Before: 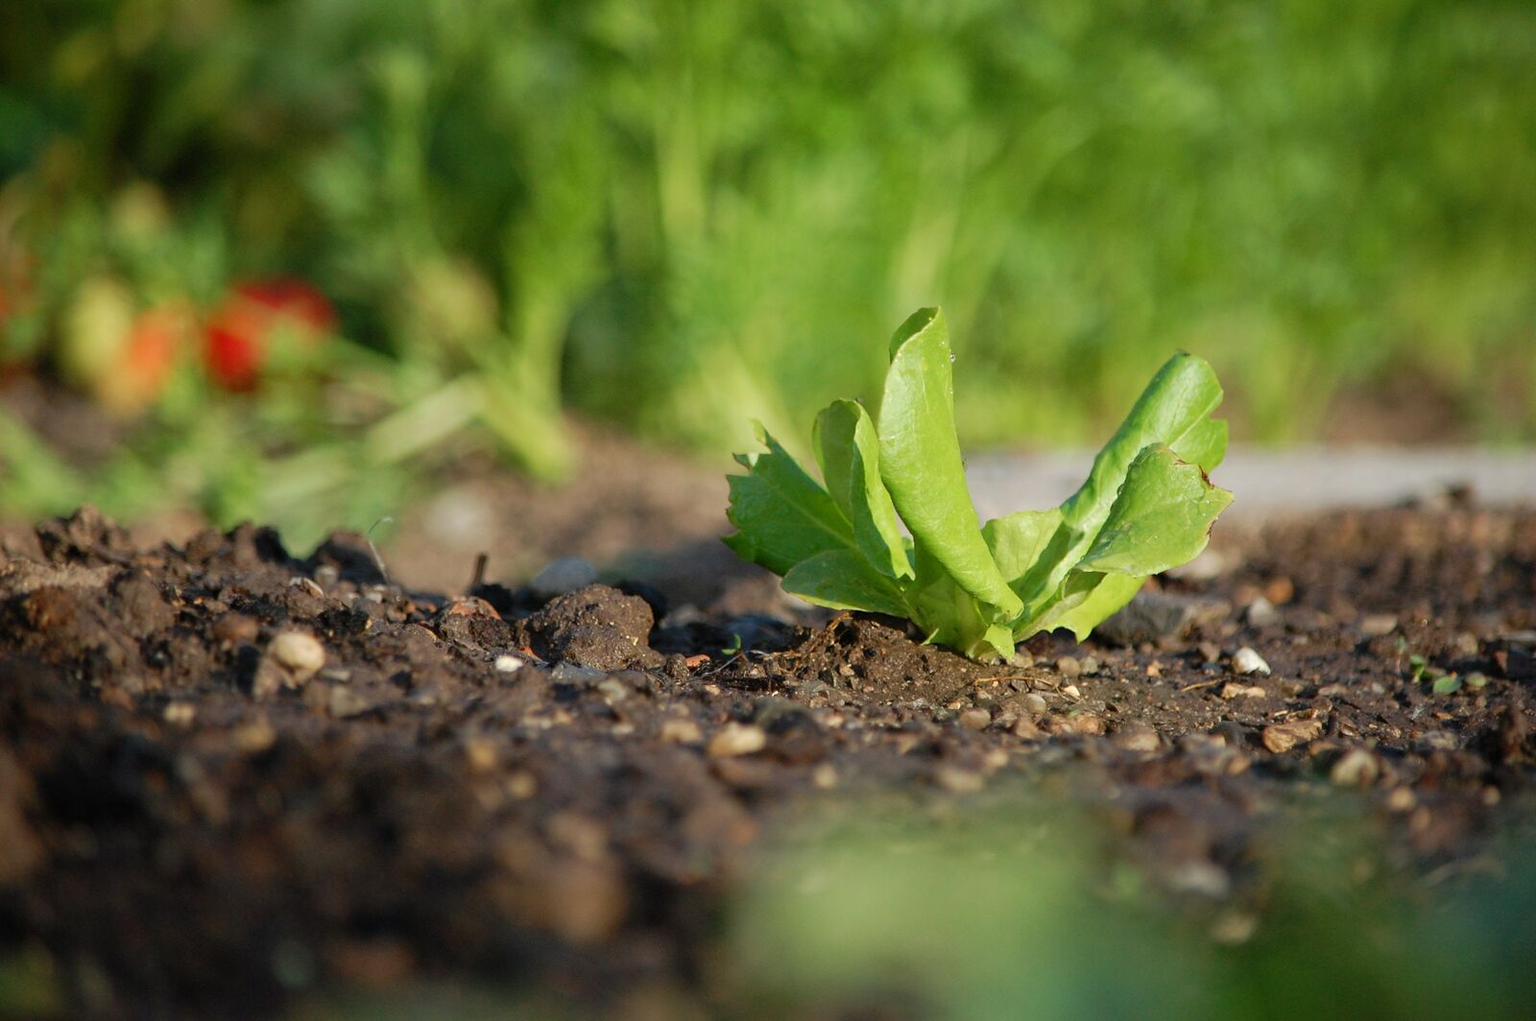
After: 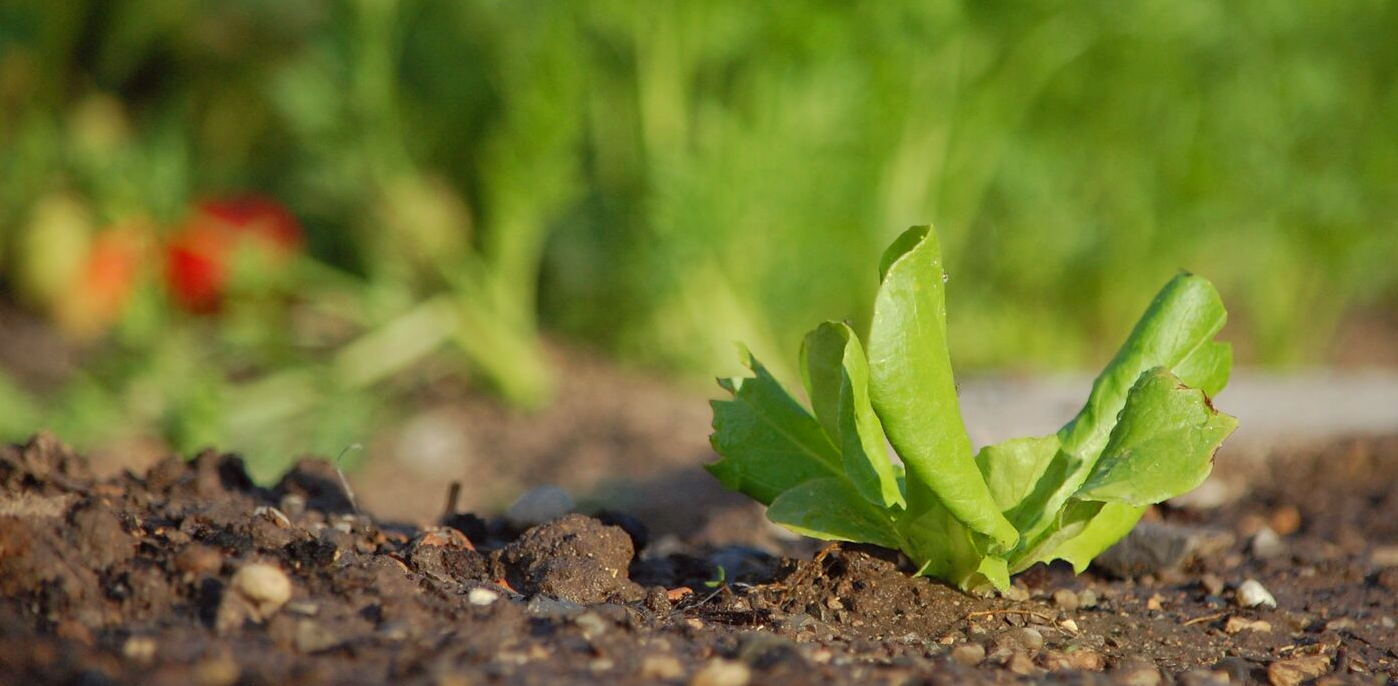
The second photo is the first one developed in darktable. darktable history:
shadows and highlights: on, module defaults
crop: left 2.974%, top 8.943%, right 9.644%, bottom 26.513%
color correction: highlights a* -0.985, highlights b* 4.56, shadows a* 3.57
